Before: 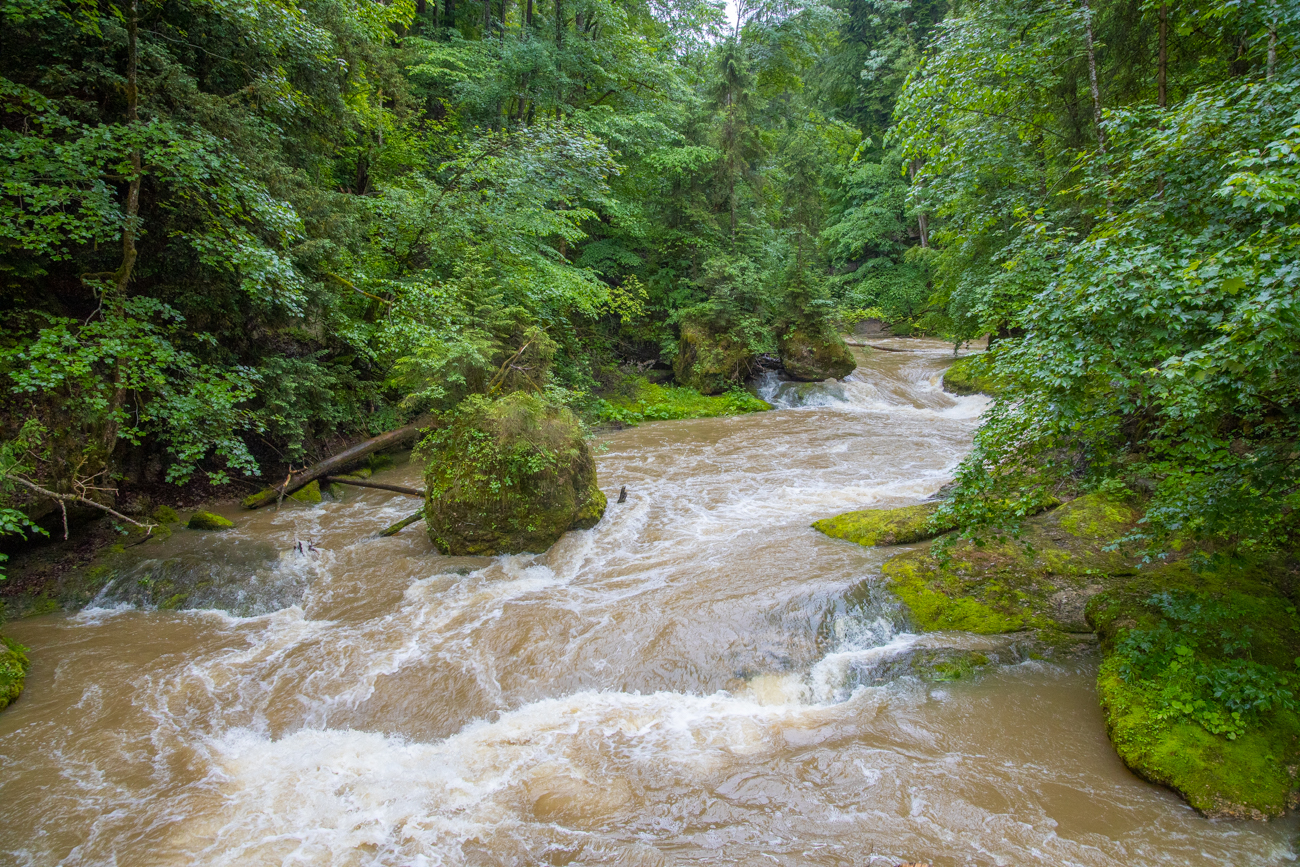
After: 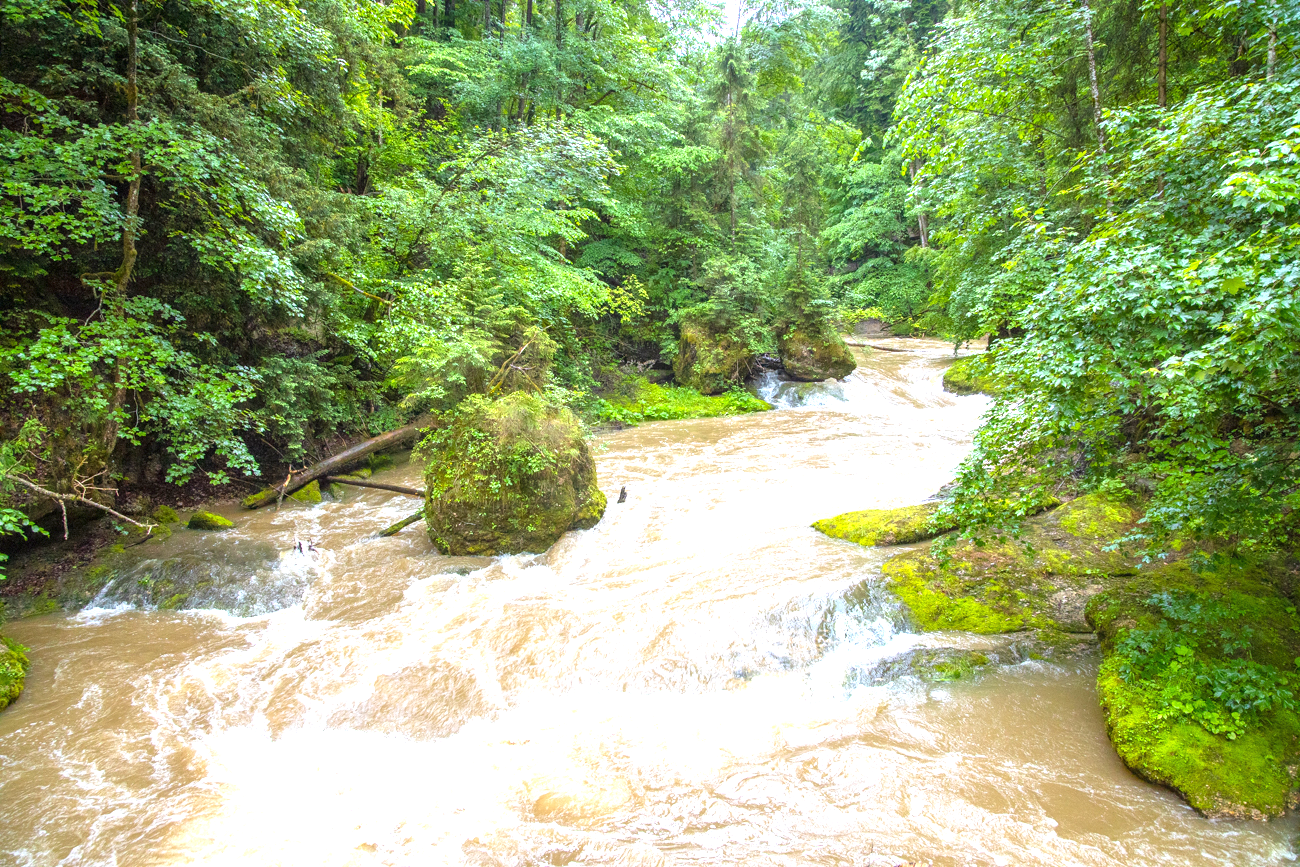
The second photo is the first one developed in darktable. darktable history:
exposure: black level correction 0, exposure 1.39 EV, compensate highlight preservation false
